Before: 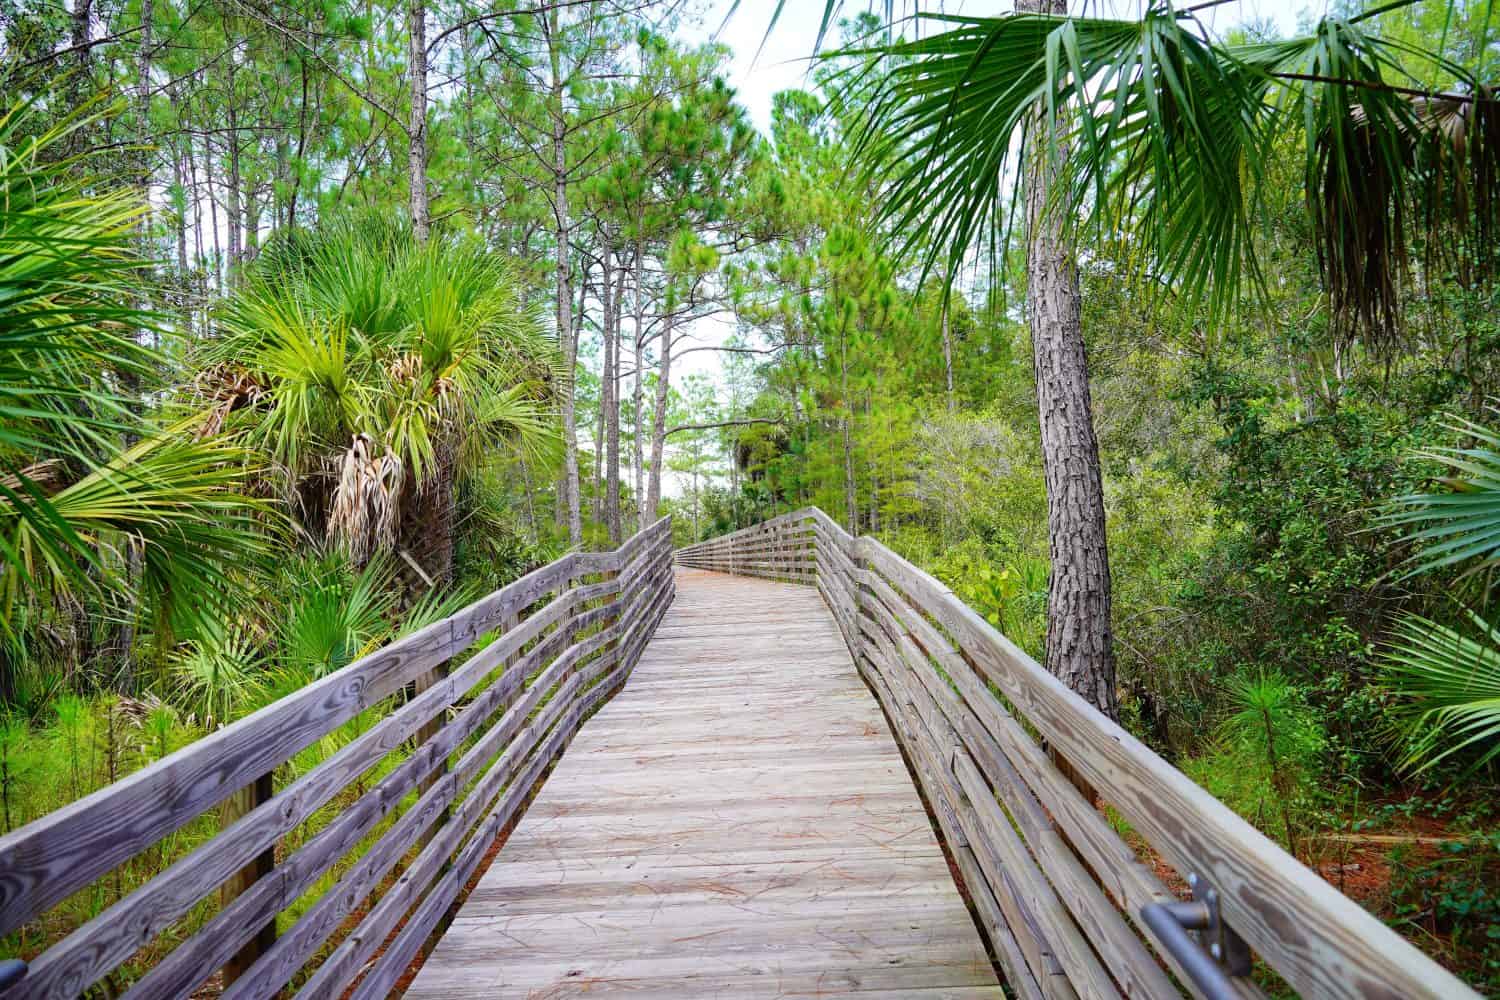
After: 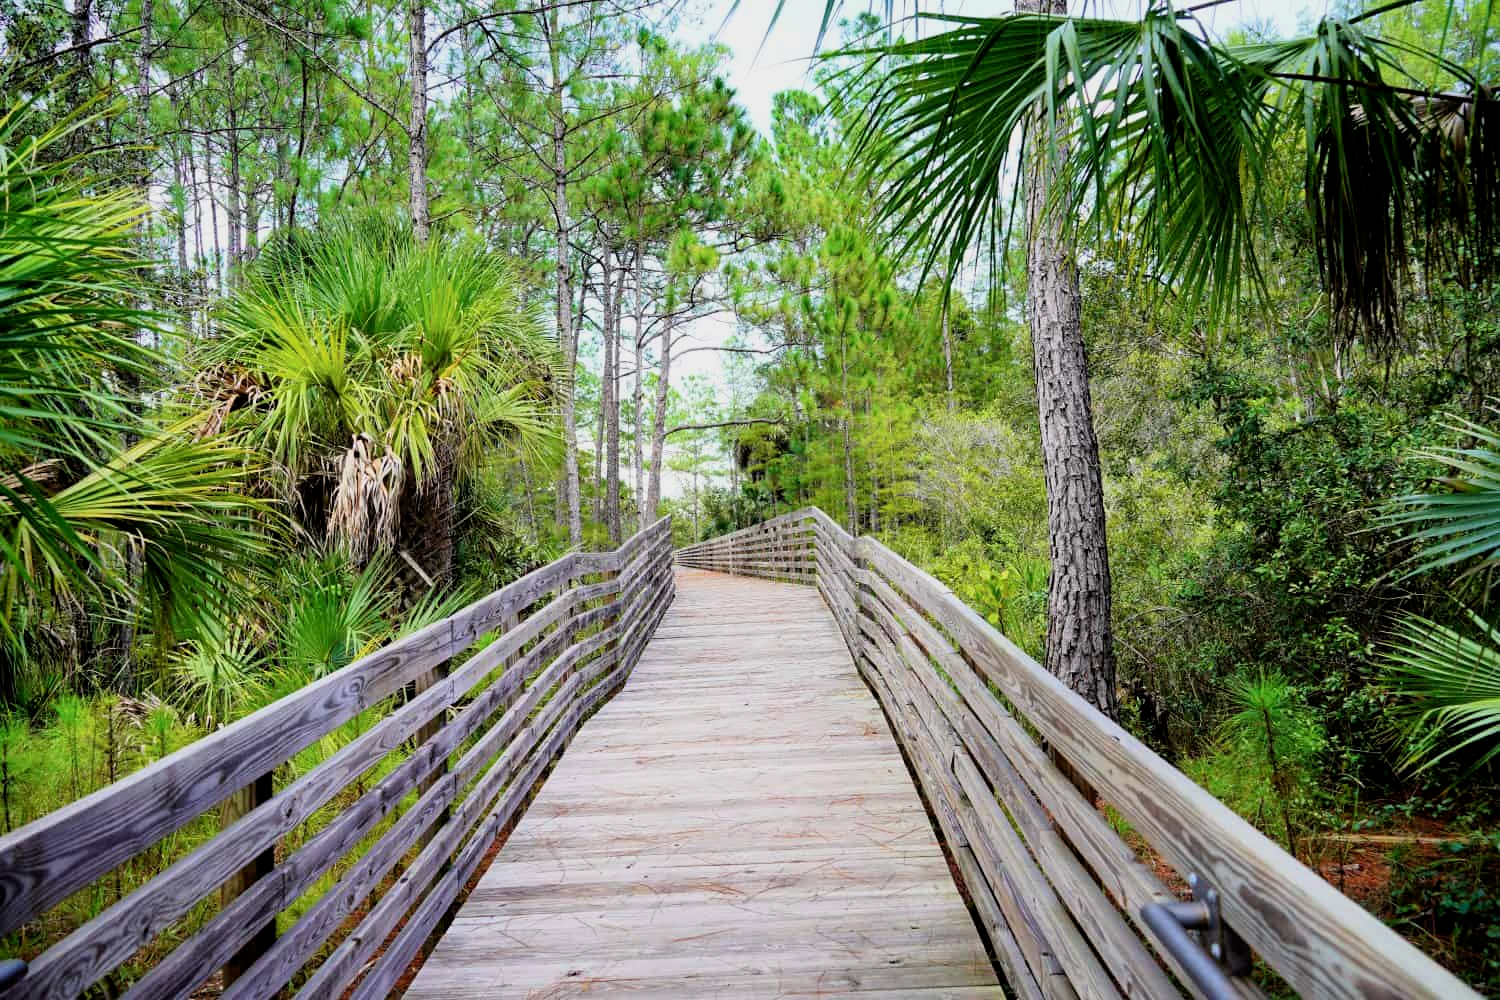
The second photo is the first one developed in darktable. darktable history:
filmic rgb: middle gray luminance 12.98%, black relative exposure -10.14 EV, white relative exposure 3.47 EV, target black luminance 0%, hardness 5.73, latitude 45.11%, contrast 1.221, highlights saturation mix 6.47%, shadows ↔ highlights balance 27.32%, color science v6 (2022)
